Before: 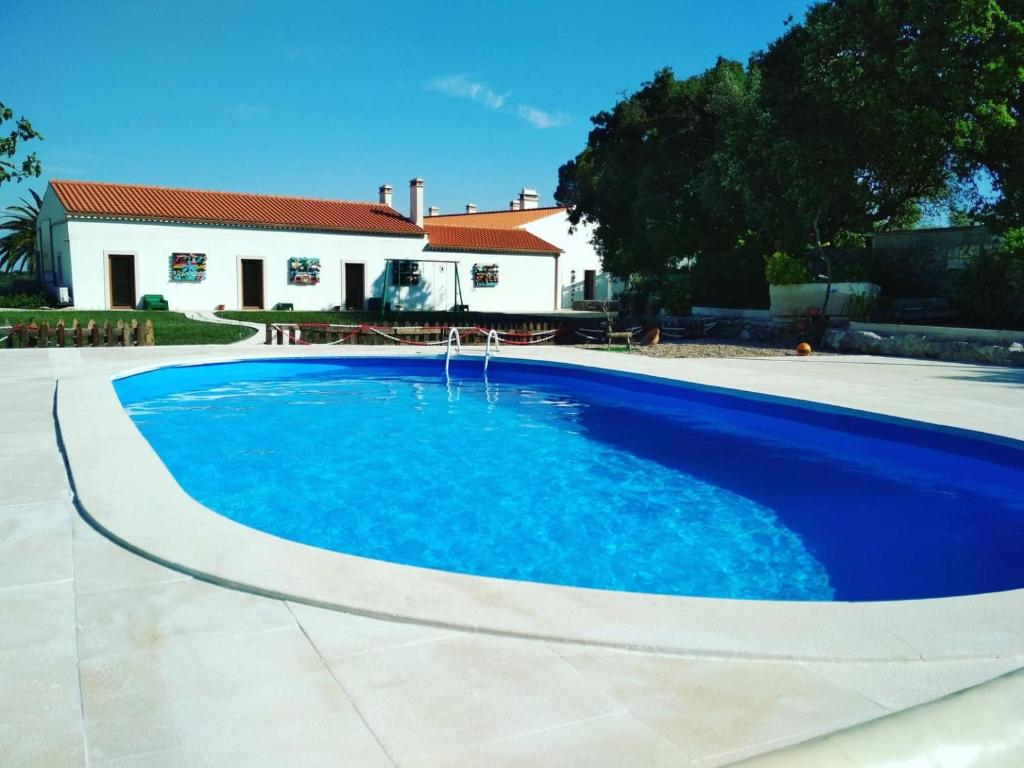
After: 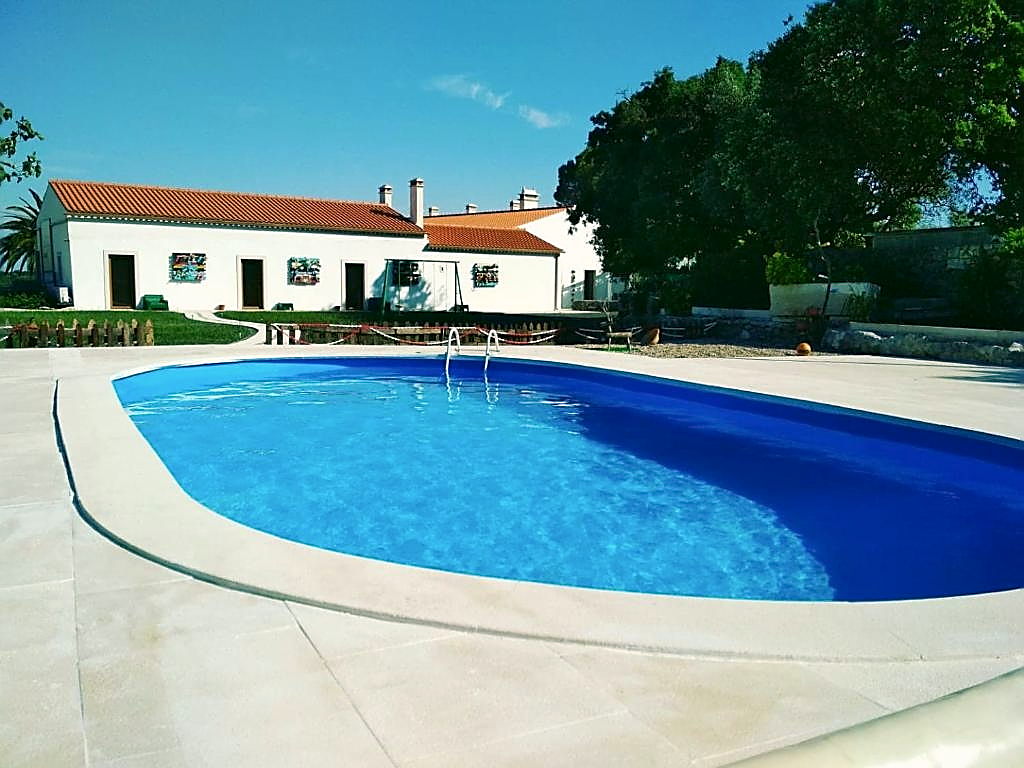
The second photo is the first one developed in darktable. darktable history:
color correction: highlights a* 4.58, highlights b* 4.94, shadows a* -7.93, shadows b* 4.55
sharpen: radius 1.397, amount 1.245, threshold 0.671
